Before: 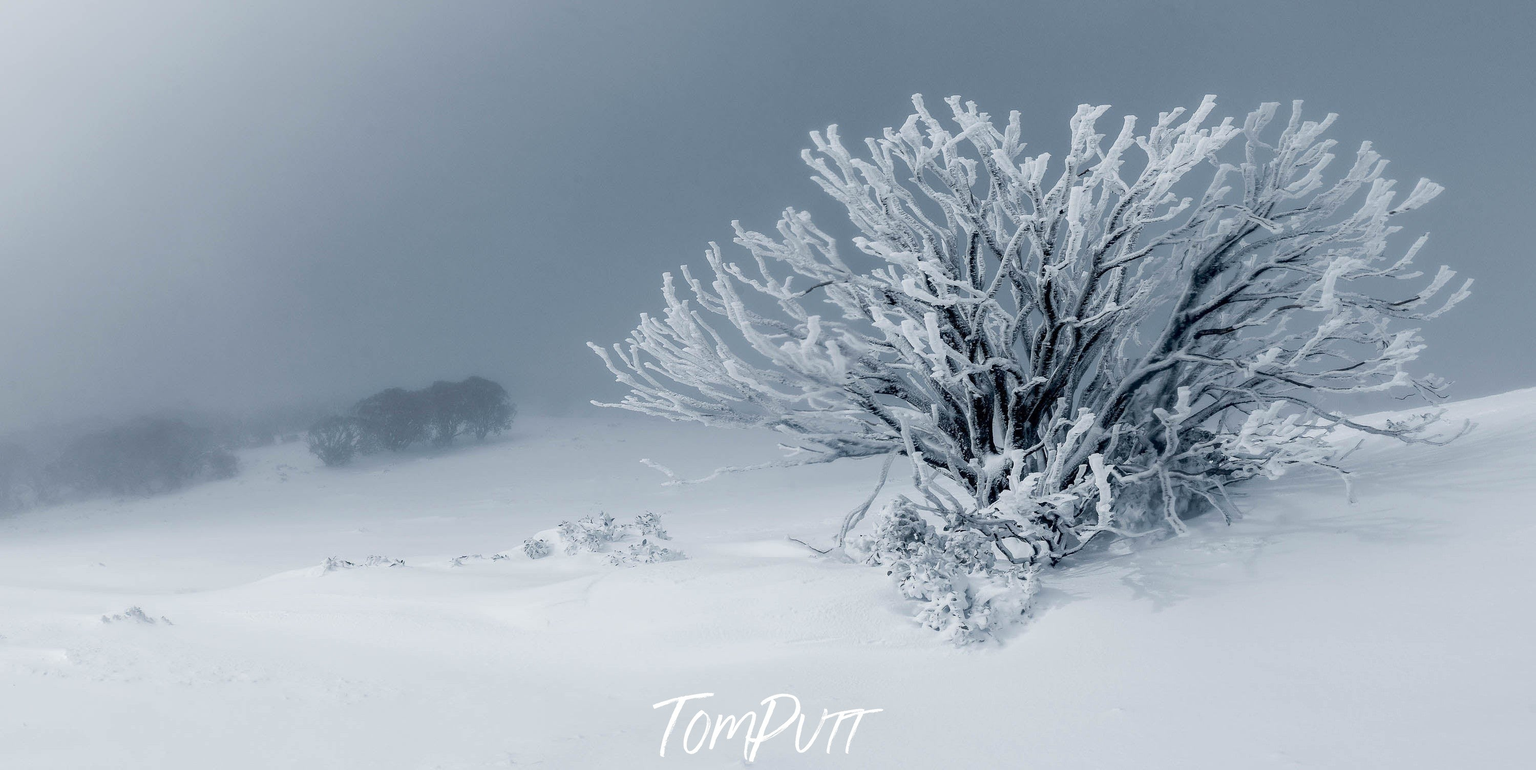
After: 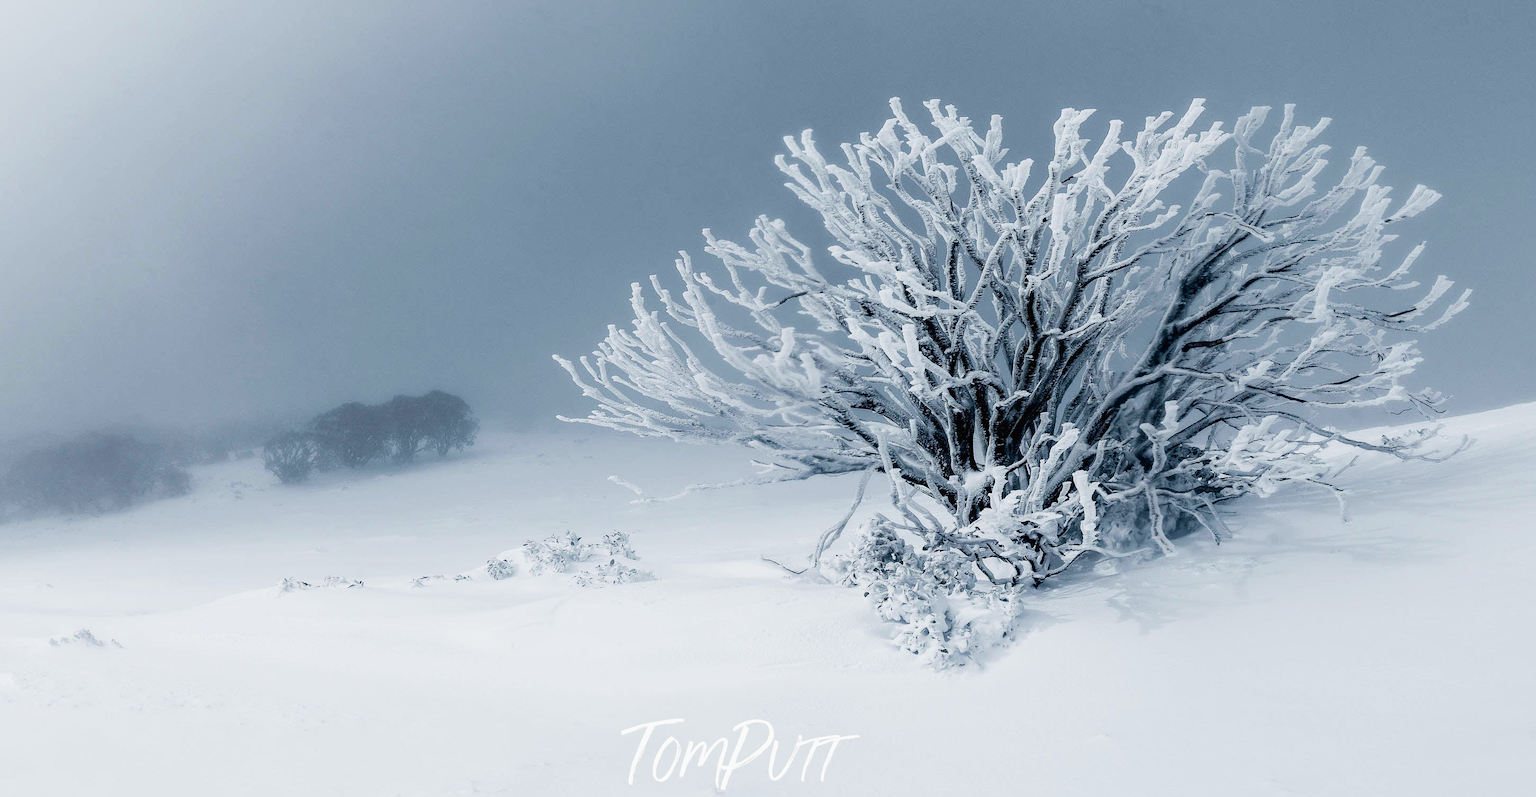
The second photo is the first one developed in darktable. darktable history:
crop and rotate: left 3.539%
color correction: highlights a* -0.214, highlights b* -0.127
tone curve: curves: ch0 [(0, 0.011) (0.053, 0.026) (0.174, 0.115) (0.416, 0.417) (0.697, 0.758) (0.852, 0.902) (0.991, 0.981)]; ch1 [(0, 0) (0.264, 0.22) (0.407, 0.373) (0.463, 0.457) (0.492, 0.5) (0.512, 0.511) (0.54, 0.543) (0.585, 0.617) (0.659, 0.686) (0.78, 0.8) (1, 1)]; ch2 [(0, 0) (0.438, 0.449) (0.473, 0.469) (0.503, 0.5) (0.523, 0.534) (0.562, 0.591) (0.612, 0.627) (0.701, 0.707) (1, 1)], preserve colors none
